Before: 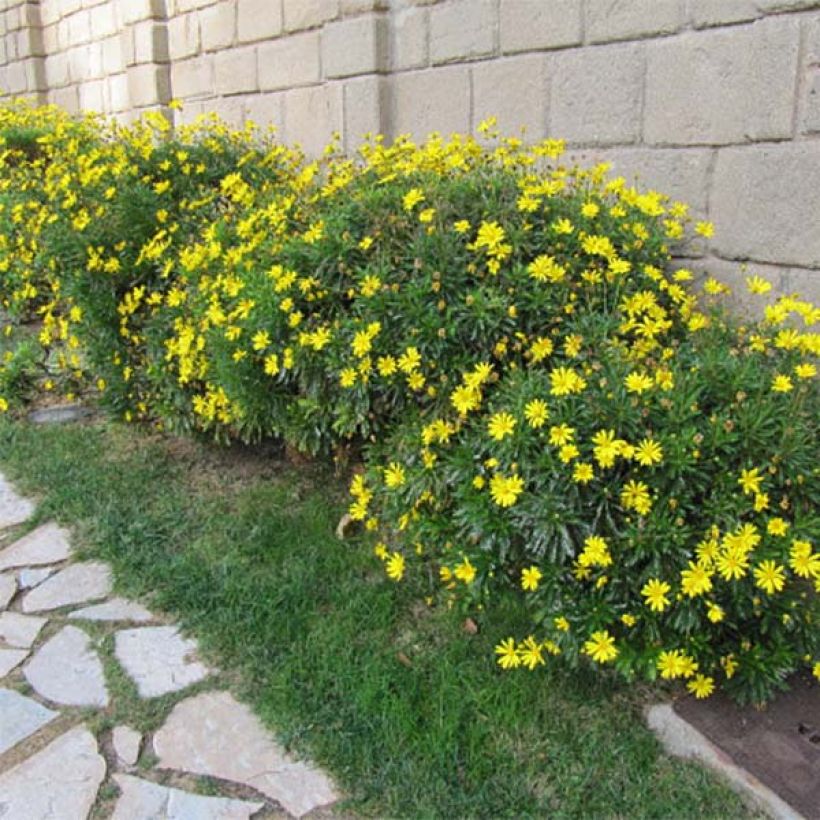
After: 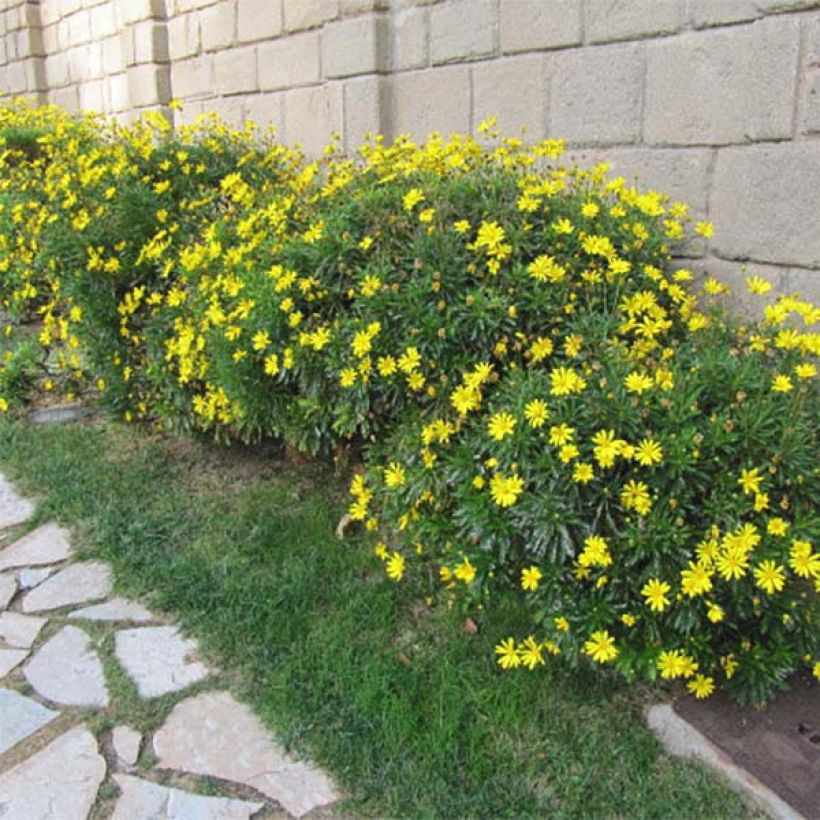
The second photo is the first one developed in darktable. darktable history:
exposure: black level correction -0.003, exposure 0.038 EV, compensate highlight preservation false
